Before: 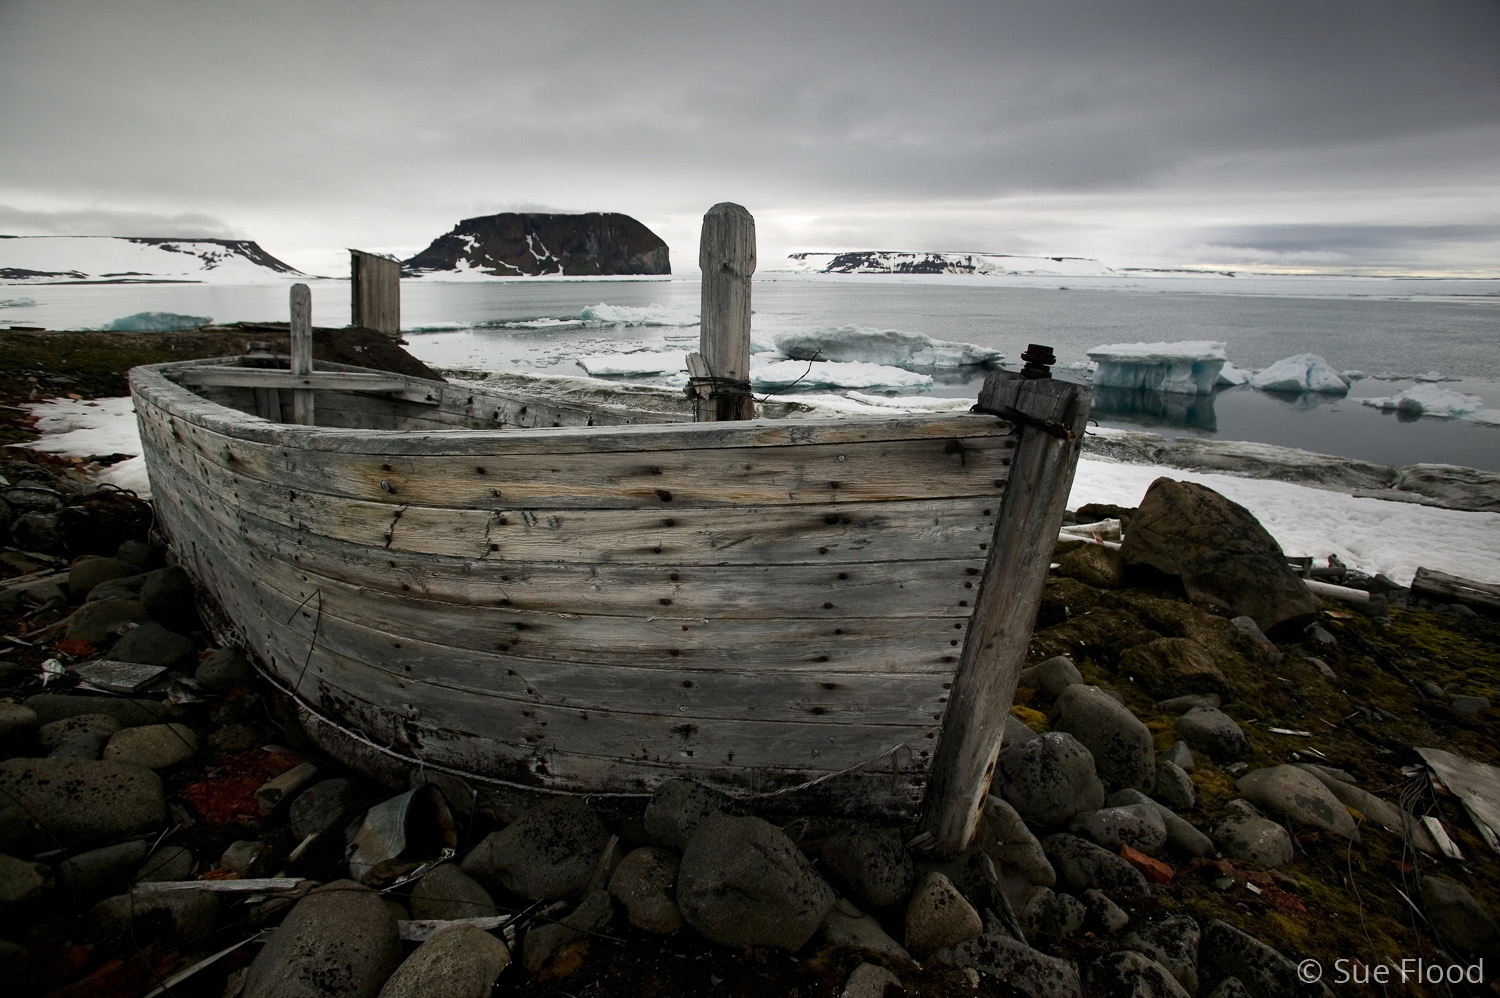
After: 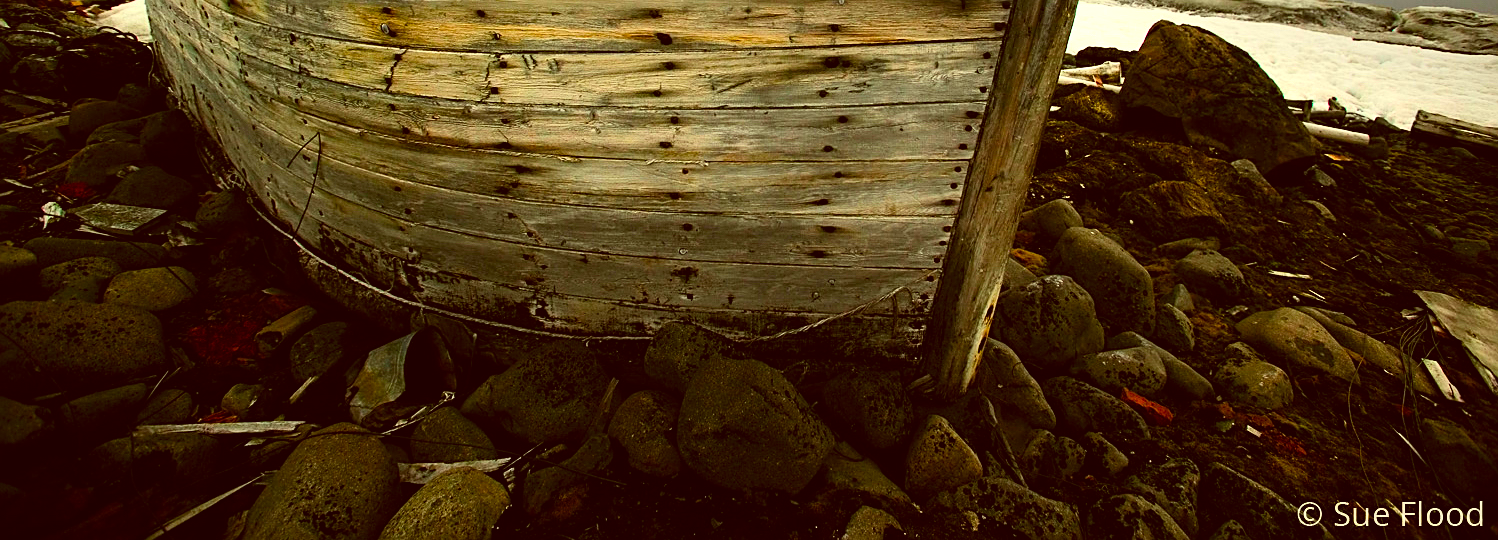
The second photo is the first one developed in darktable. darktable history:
tone equalizer: -8 EV -0.784 EV, -7 EV -0.721 EV, -6 EV -0.631 EV, -5 EV -0.421 EV, -3 EV 0.392 EV, -2 EV 0.6 EV, -1 EV 0.68 EV, +0 EV 0.751 EV
color correction: highlights a* -5.36, highlights b* 9.8, shadows a* 9.92, shadows b* 24.38
sharpen: on, module defaults
crop and rotate: top 45.801%, right 0.123%
exposure: compensate highlight preservation false
color balance rgb: highlights gain › chroma 2.019%, highlights gain › hue 72.48°, linear chroma grading › global chroma 14.974%, perceptual saturation grading › global saturation 1.821%, perceptual saturation grading › highlights -1.668%, perceptual saturation grading › mid-tones 4.66%, perceptual saturation grading › shadows 6.988%
contrast brightness saturation: contrast 0.196, brightness 0.197, saturation 0.789
